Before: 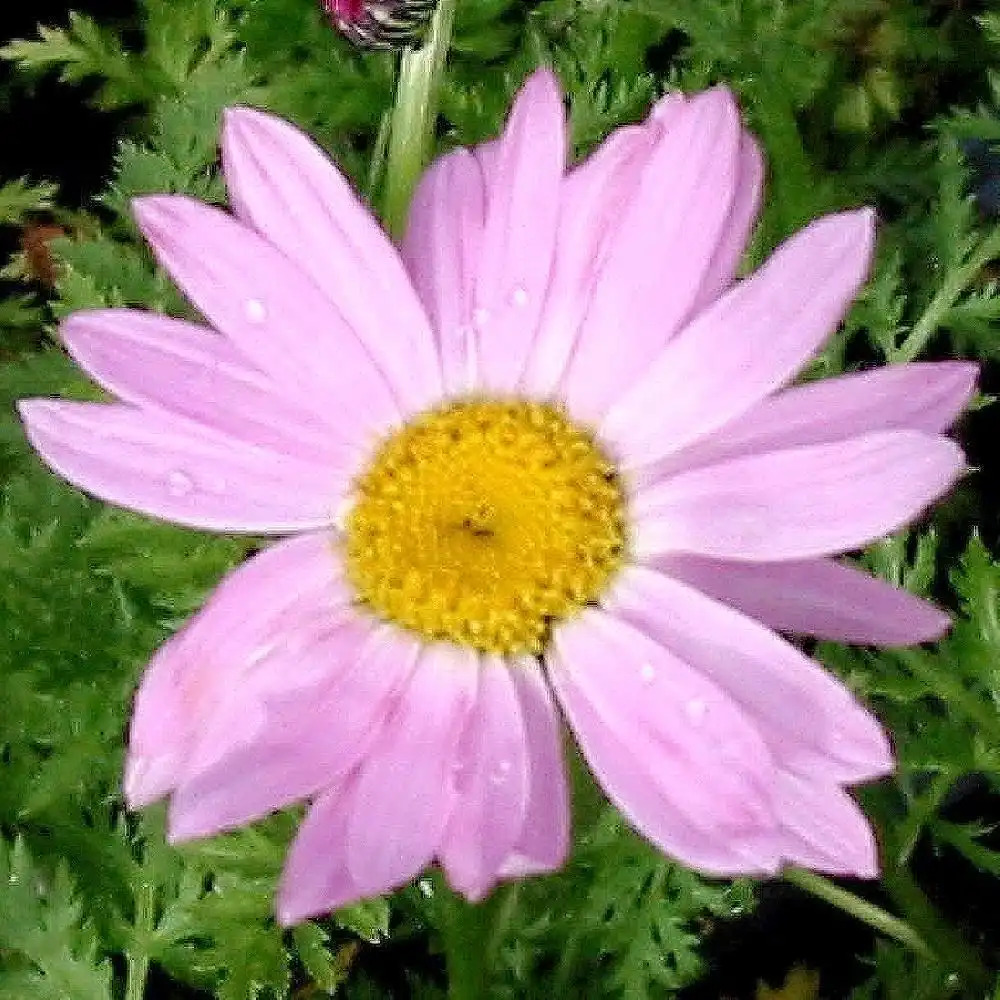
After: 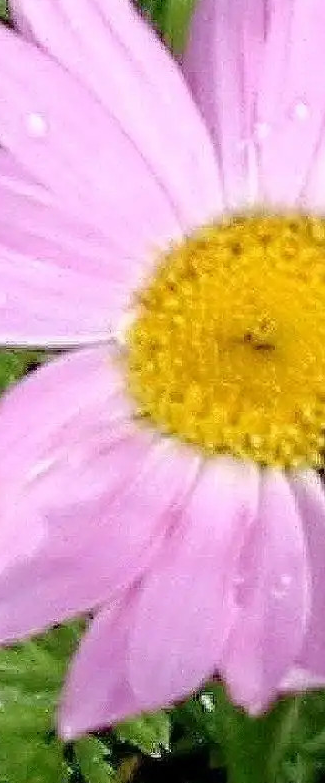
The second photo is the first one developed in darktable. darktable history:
base curve: preserve colors none
crop and rotate: left 21.904%, top 18.687%, right 45.543%, bottom 2.968%
